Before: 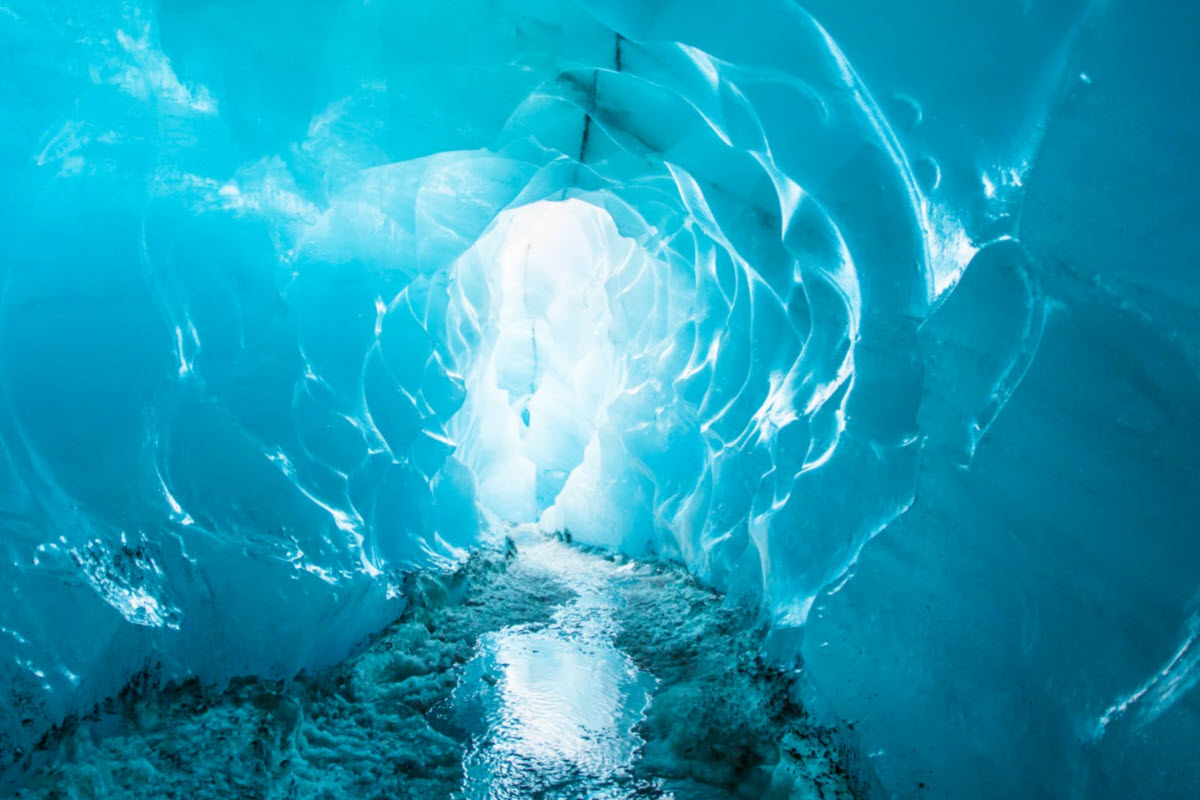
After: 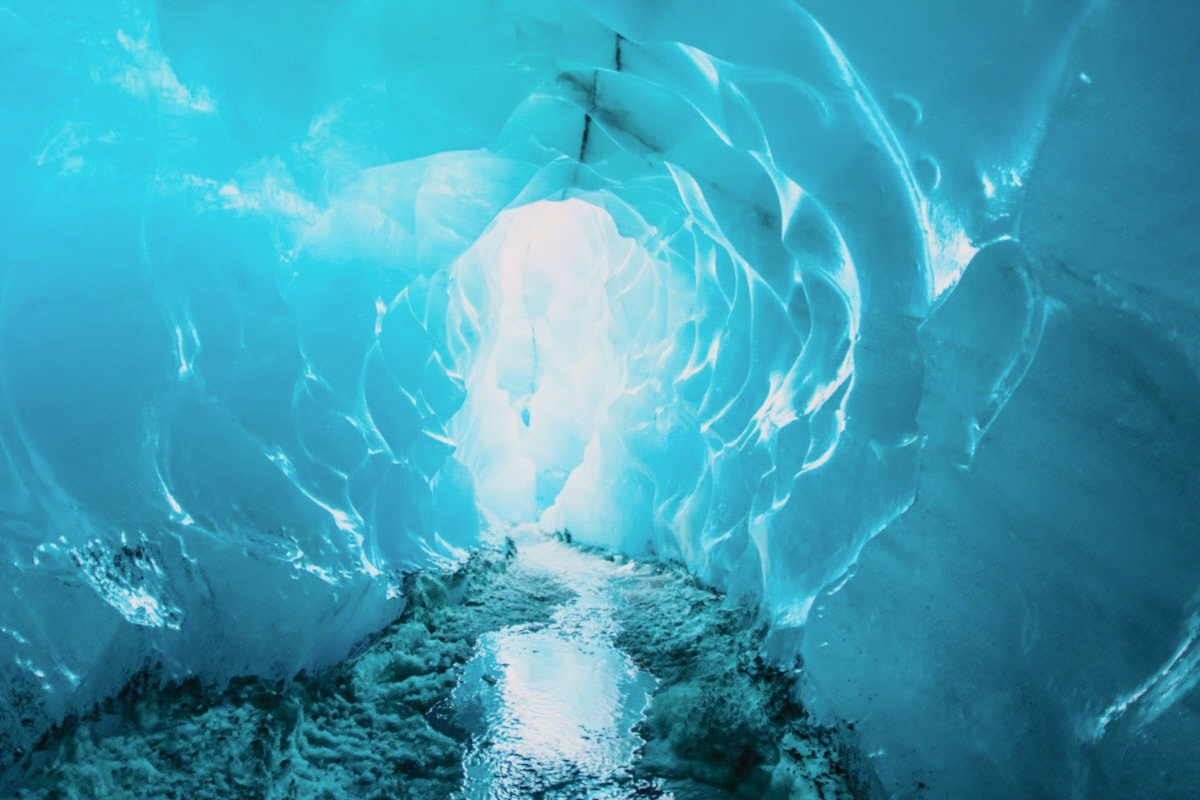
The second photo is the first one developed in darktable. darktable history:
tone curve: curves: ch0 [(0, 0.019) (0.204, 0.162) (0.491, 0.519) (0.748, 0.765) (1, 0.919)]; ch1 [(0, 0) (0.179, 0.173) (0.322, 0.32) (0.442, 0.447) (0.496, 0.504) (0.566, 0.585) (0.761, 0.803) (1, 1)]; ch2 [(0, 0) (0.434, 0.447) (0.483, 0.487) (0.555, 0.563) (0.697, 0.68) (1, 1)], color space Lab, independent channels, preserve colors none
